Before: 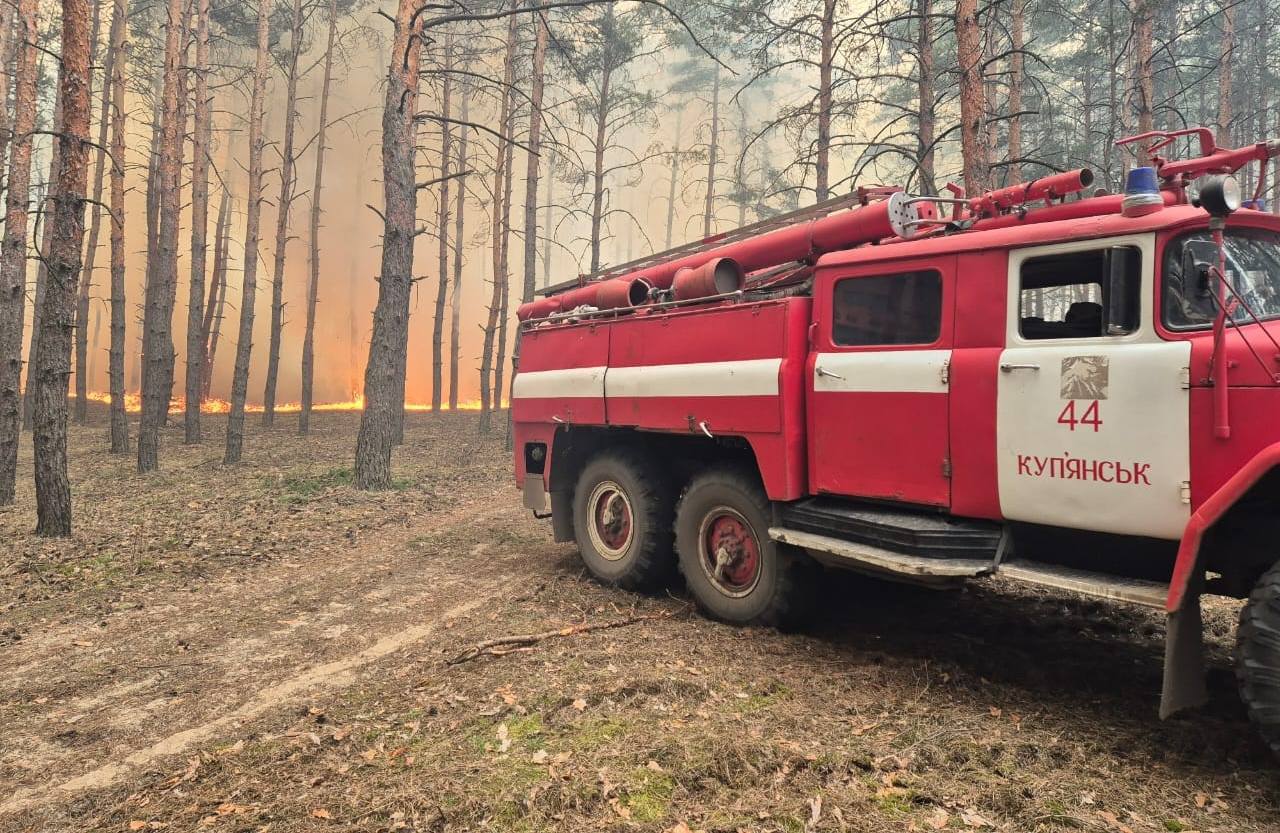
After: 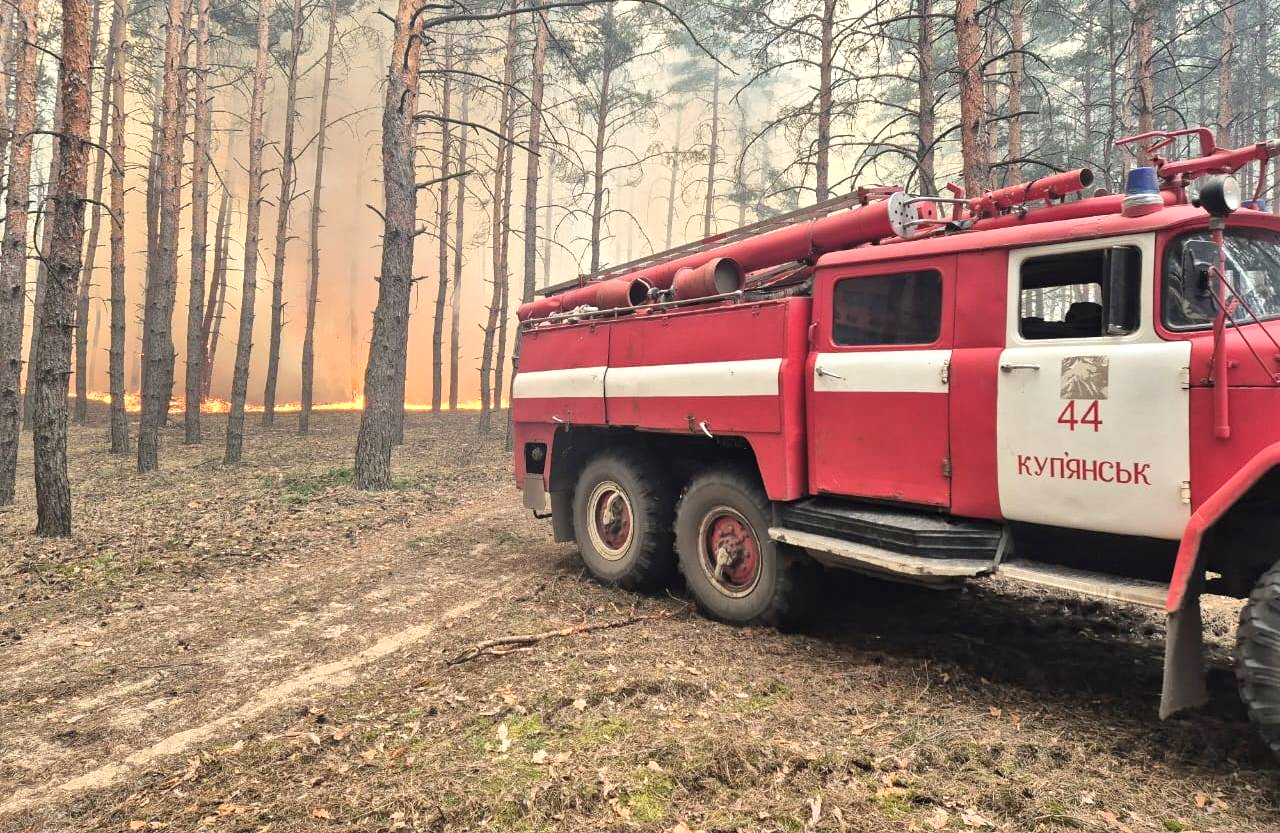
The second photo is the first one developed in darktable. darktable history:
shadows and highlights: radius 109.88, shadows 51.57, white point adjustment 9.01, highlights -2.62, soften with gaussian
local contrast: mode bilateral grid, contrast 21, coarseness 50, detail 119%, midtone range 0.2
